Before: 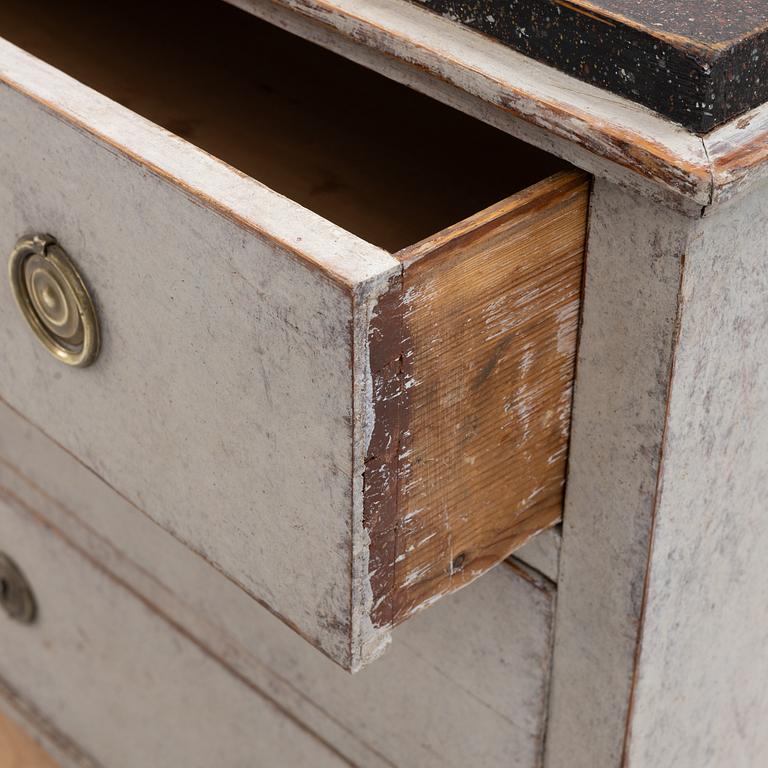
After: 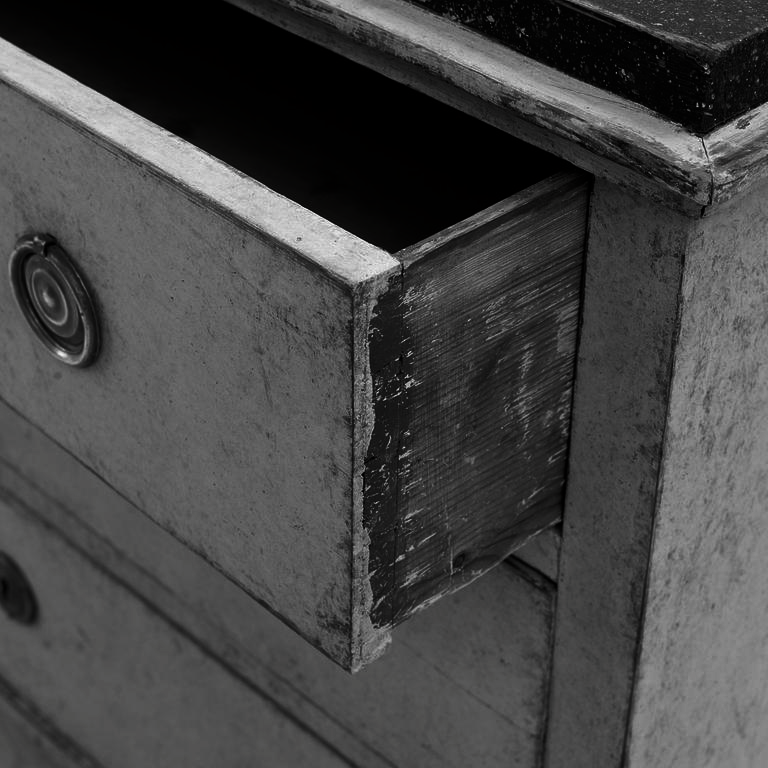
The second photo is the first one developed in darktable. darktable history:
contrast brightness saturation: contrast -0.033, brightness -0.578, saturation -0.991
